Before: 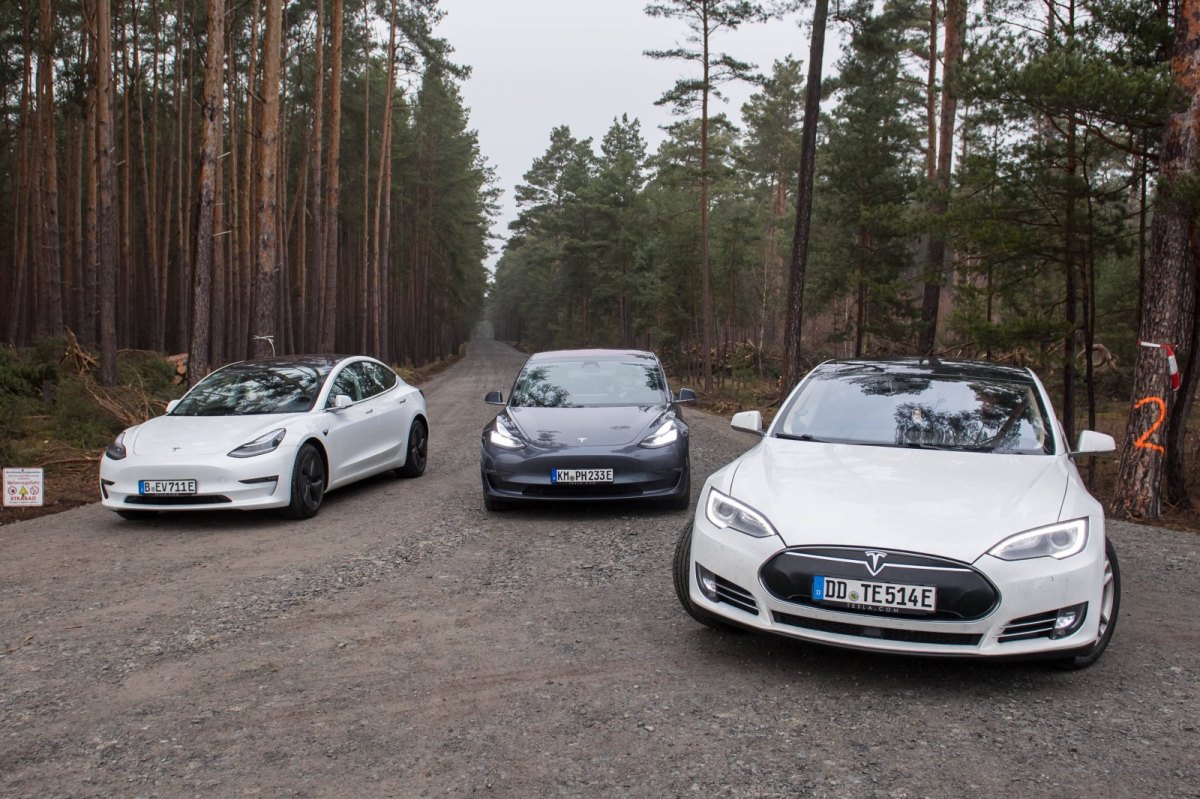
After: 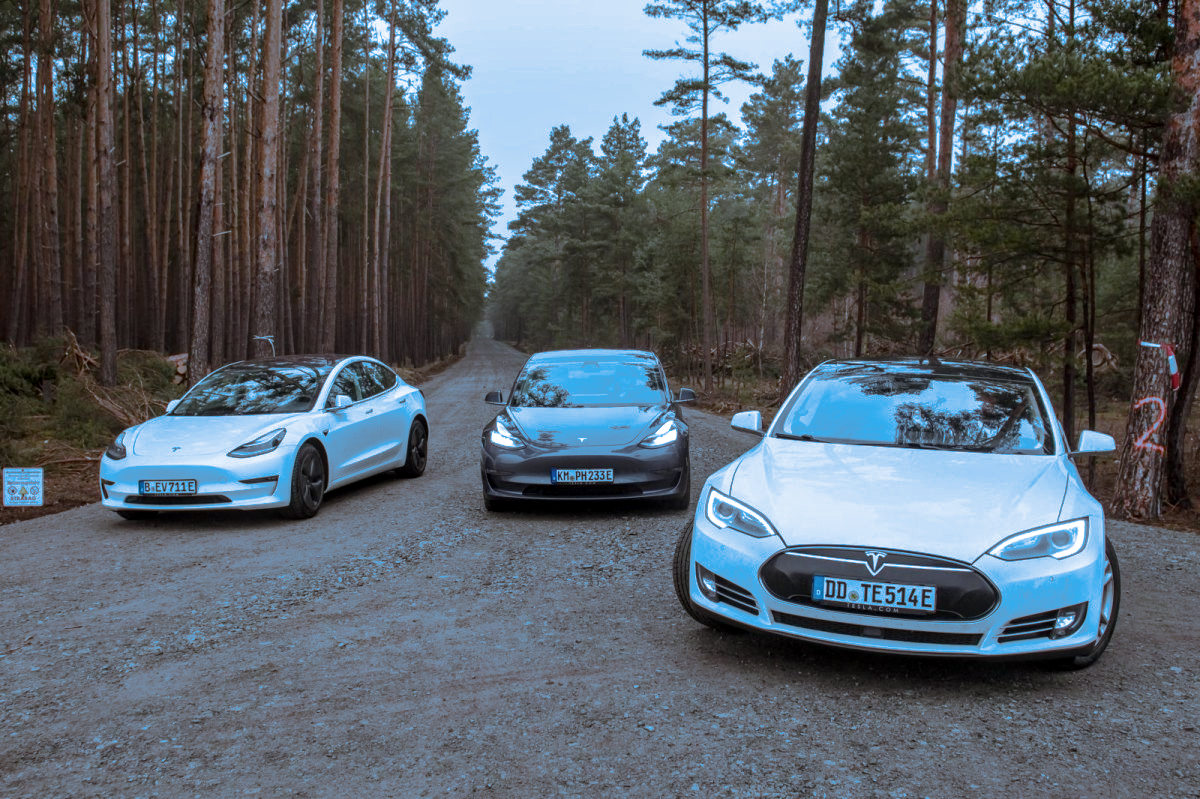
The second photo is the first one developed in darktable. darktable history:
local contrast: on, module defaults
tone equalizer: on, module defaults
split-toning: shadows › hue 220°, shadows › saturation 0.64, highlights › hue 220°, highlights › saturation 0.64, balance 0, compress 5.22%
